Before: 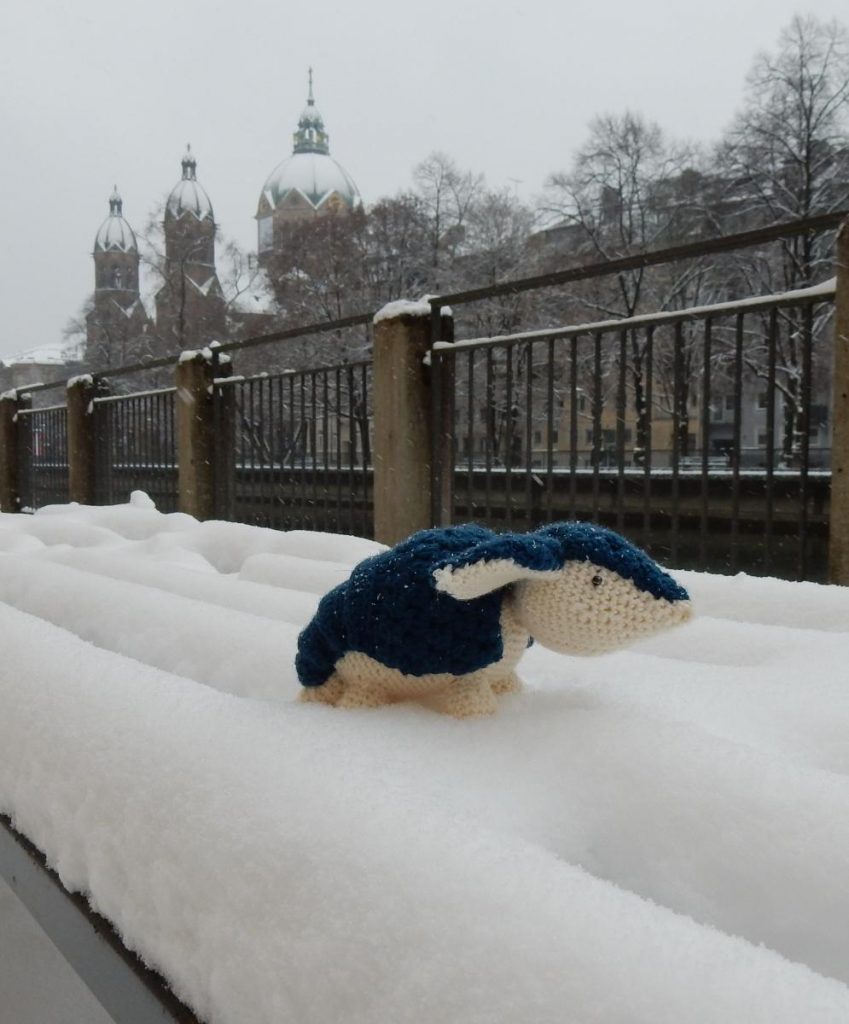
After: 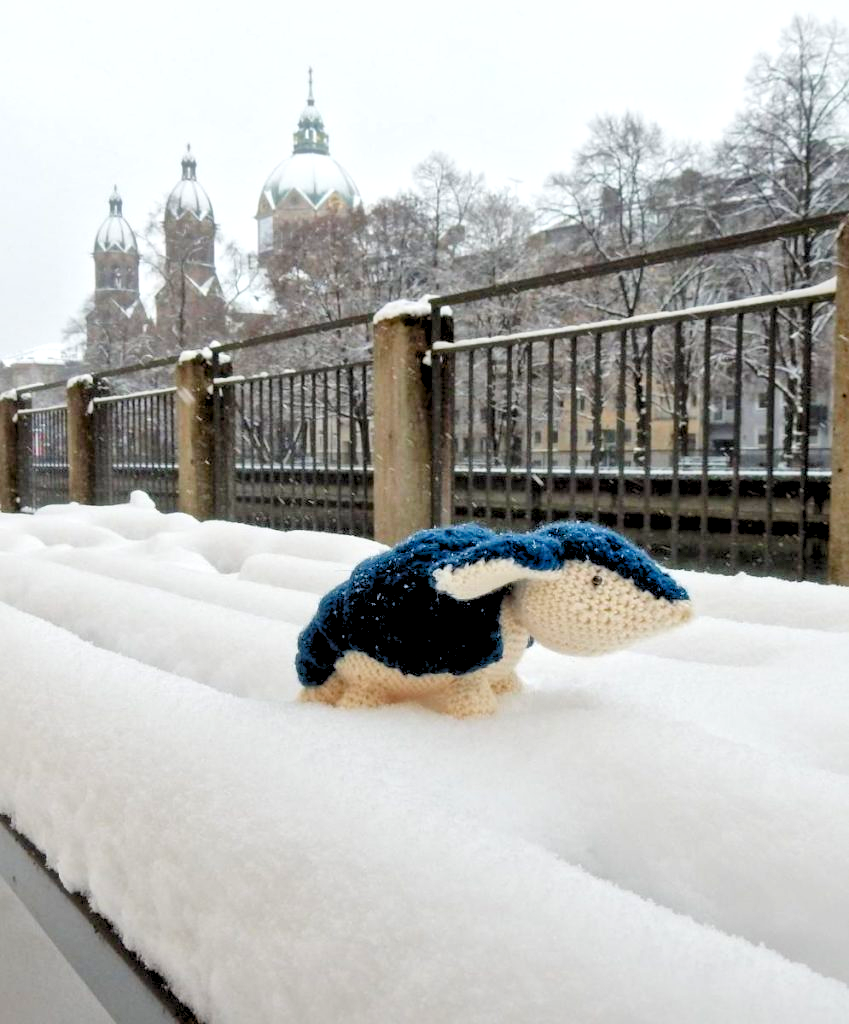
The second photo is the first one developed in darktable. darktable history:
levels: levels [0.072, 0.414, 0.976]
local contrast: mode bilateral grid, contrast 20, coarseness 19, detail 163%, midtone range 0.2
exposure: black level correction 0.001, exposure 0.5 EV, compensate exposure bias true, compensate highlight preservation false
graduated density: rotation -180°, offset 24.95
